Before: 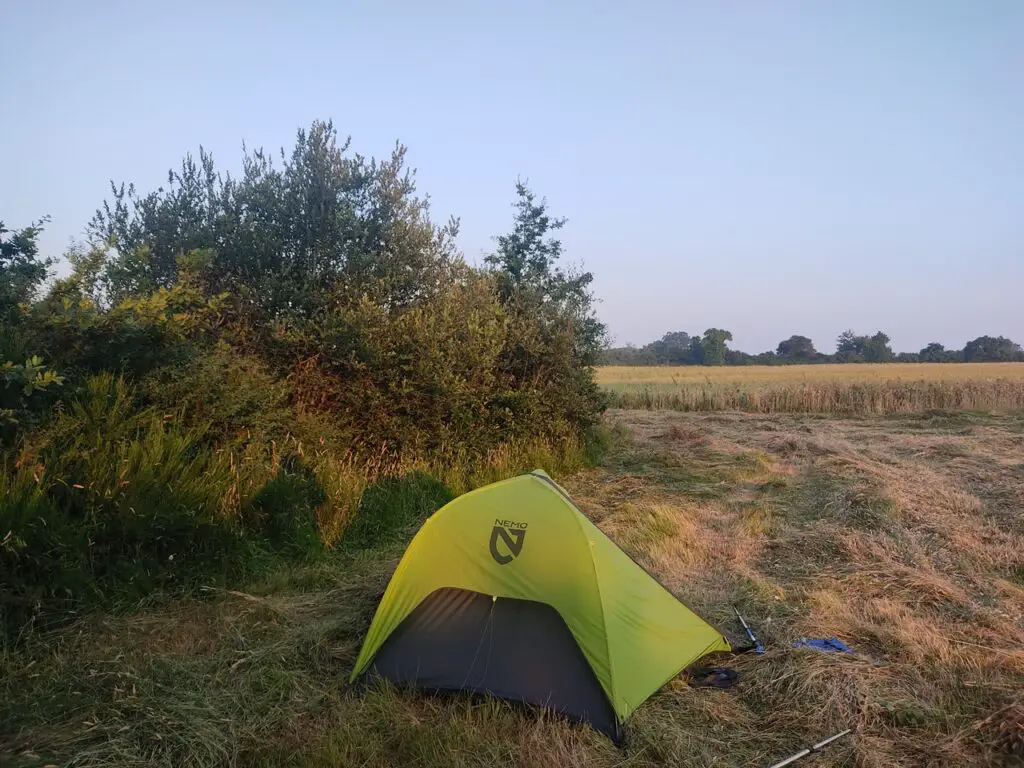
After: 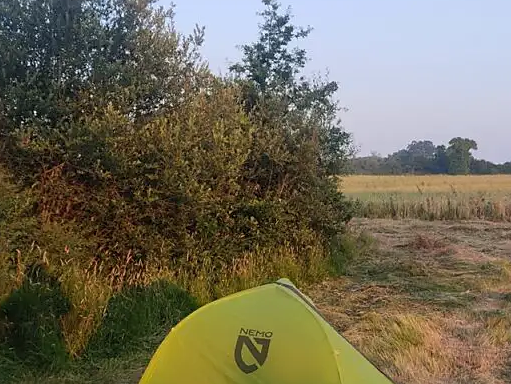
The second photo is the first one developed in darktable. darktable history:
crop: left 25%, top 25%, right 25%, bottom 25%
sharpen: radius 1.458, amount 0.398, threshold 1.271
